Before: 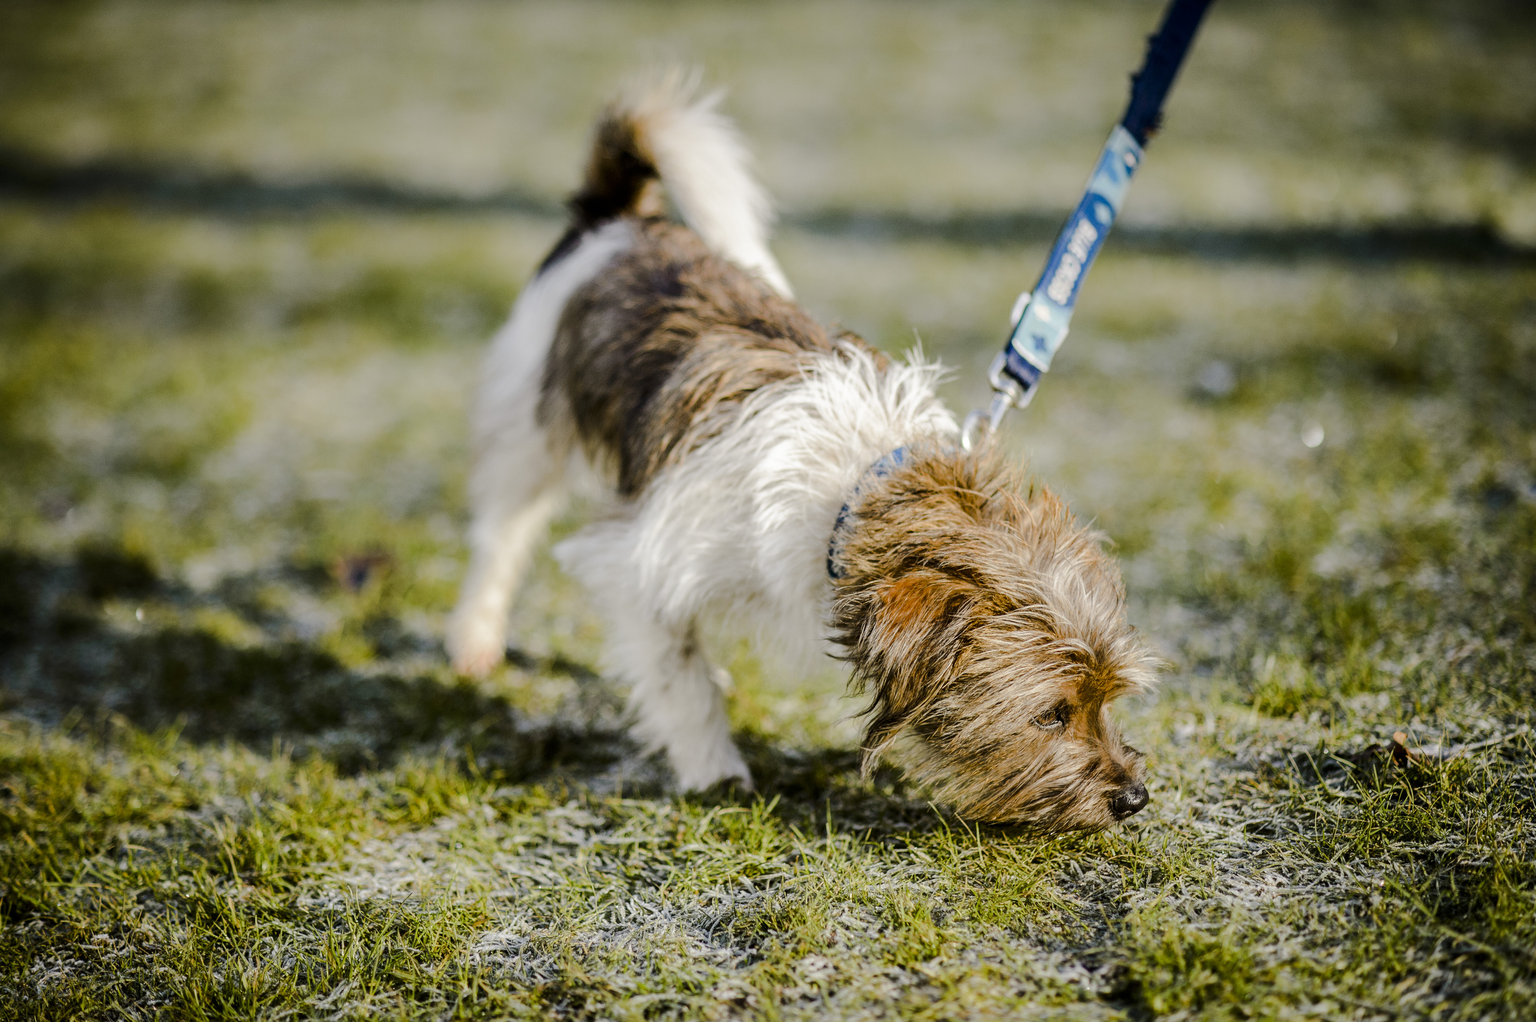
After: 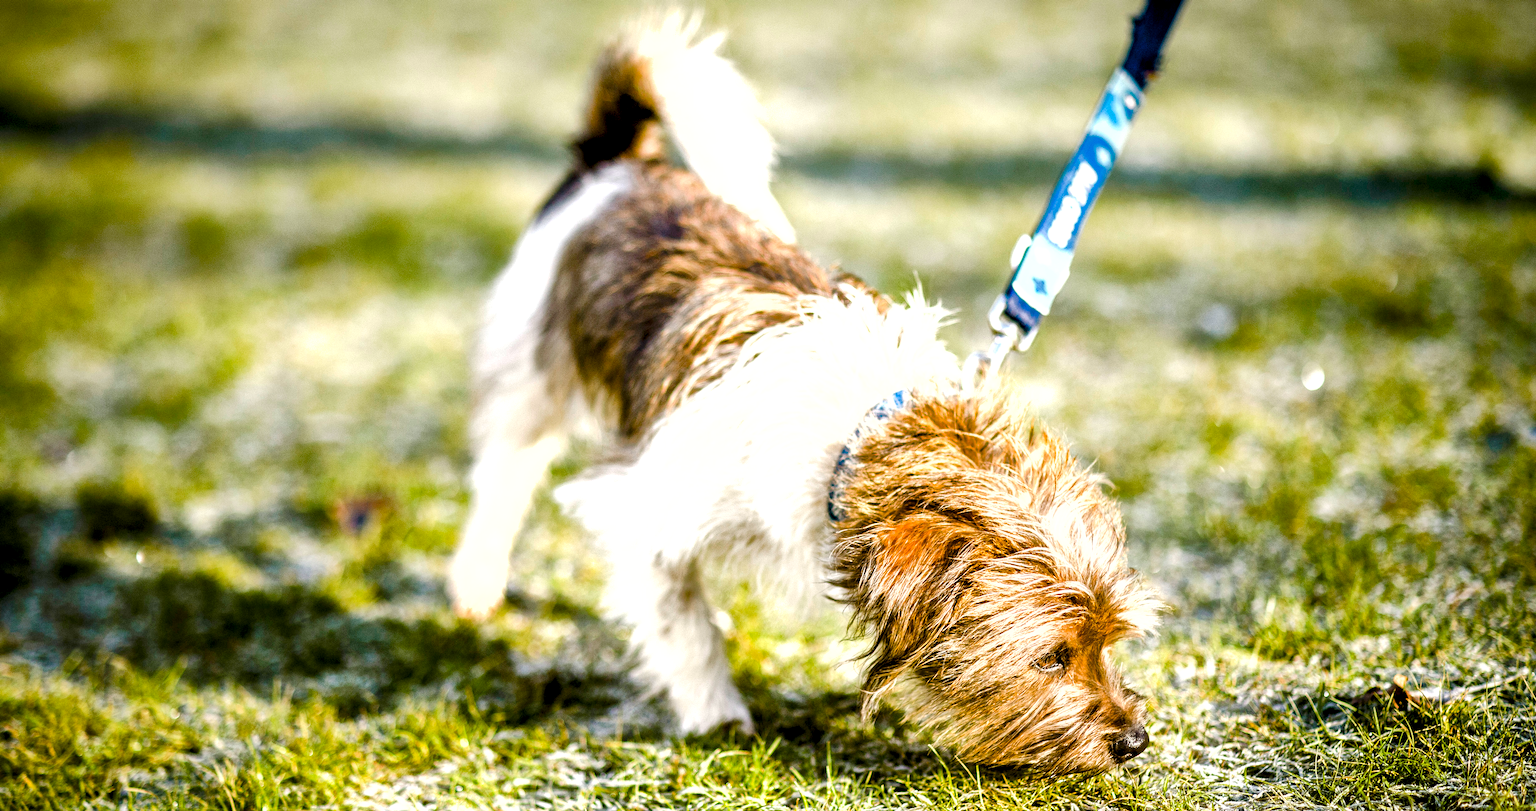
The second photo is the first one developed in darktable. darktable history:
local contrast: highlights 100%, shadows 100%, detail 120%, midtone range 0.2
exposure: black level correction 0.001, exposure 0.5 EV, compensate exposure bias true, compensate highlight preservation false
shadows and highlights: shadows 30
rgb levels: preserve colors max RGB
crop and rotate: top 5.667%, bottom 14.937%
color balance rgb: perceptual saturation grading › global saturation 20%, perceptual saturation grading › highlights -25%, perceptual saturation grading › shadows 50%
